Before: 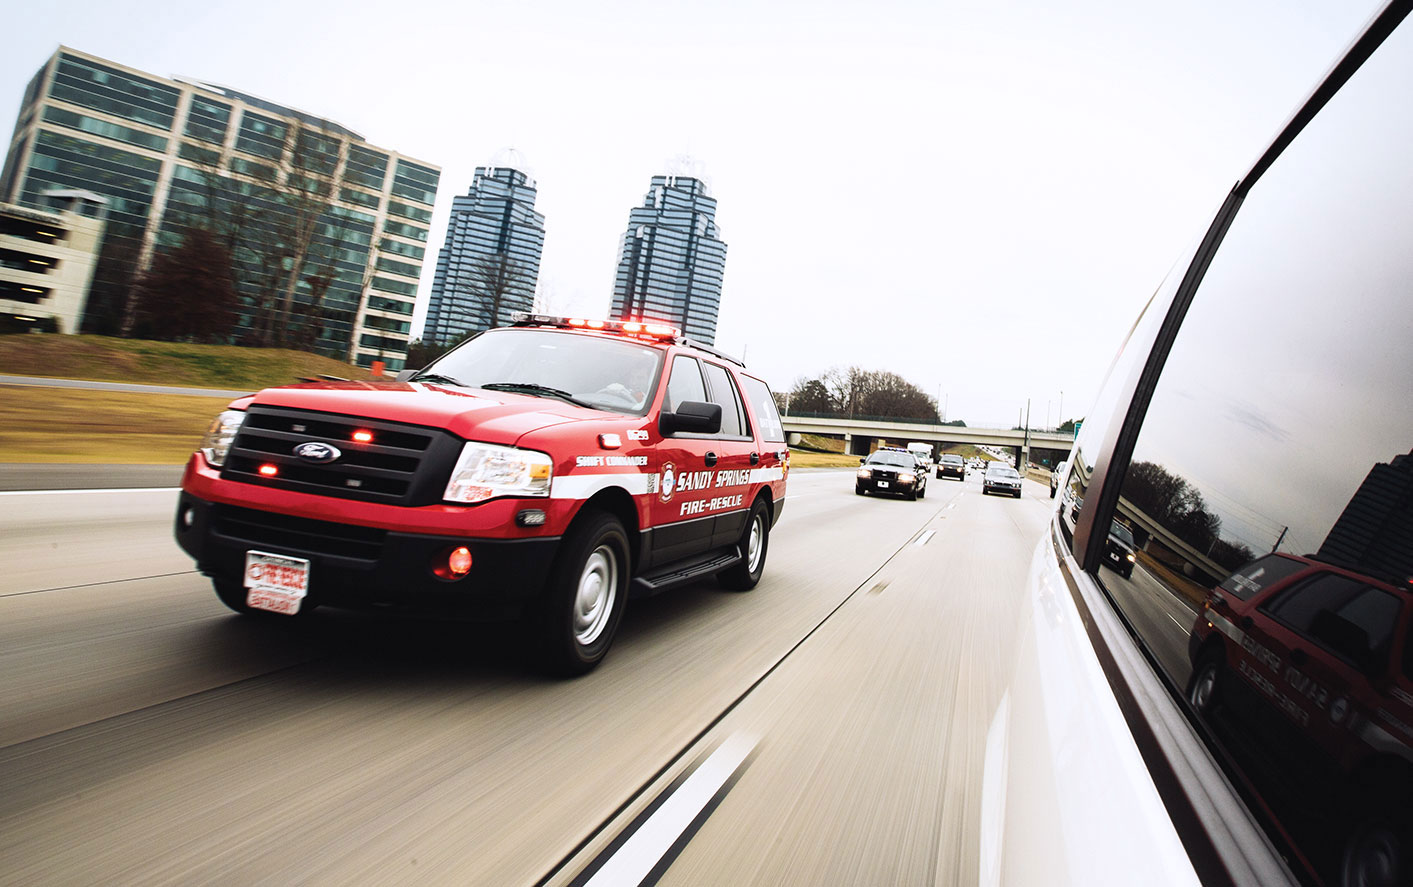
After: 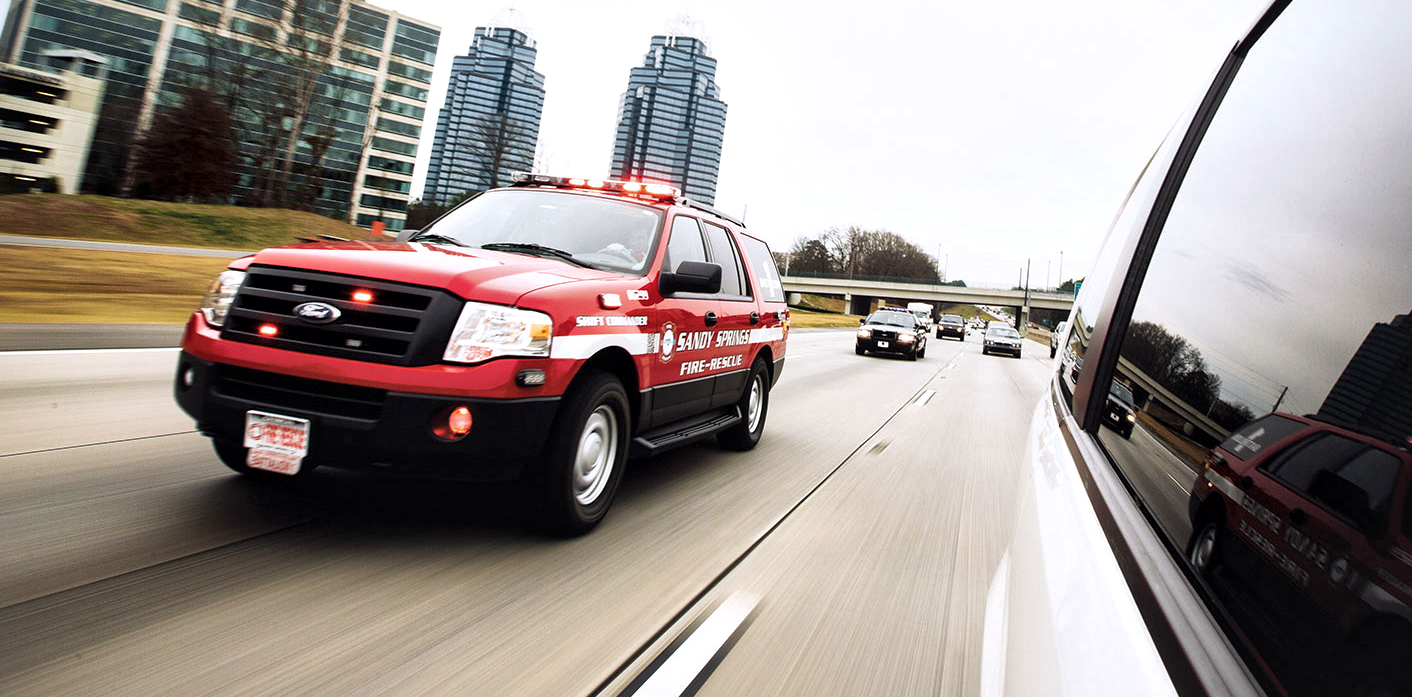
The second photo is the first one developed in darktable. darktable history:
local contrast: mode bilateral grid, contrast 21, coarseness 51, detail 171%, midtone range 0.2
crop and rotate: top 15.885%, bottom 5.469%
